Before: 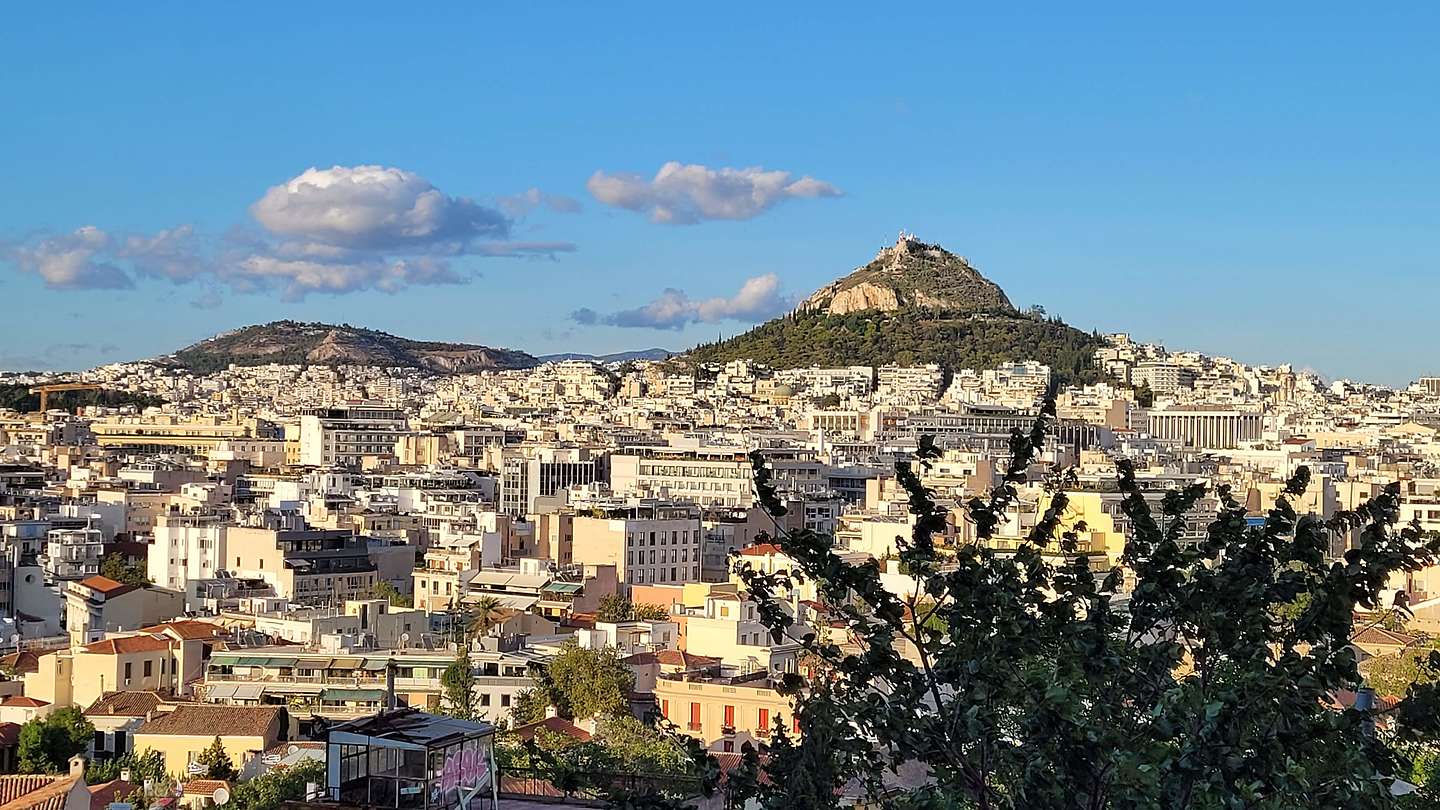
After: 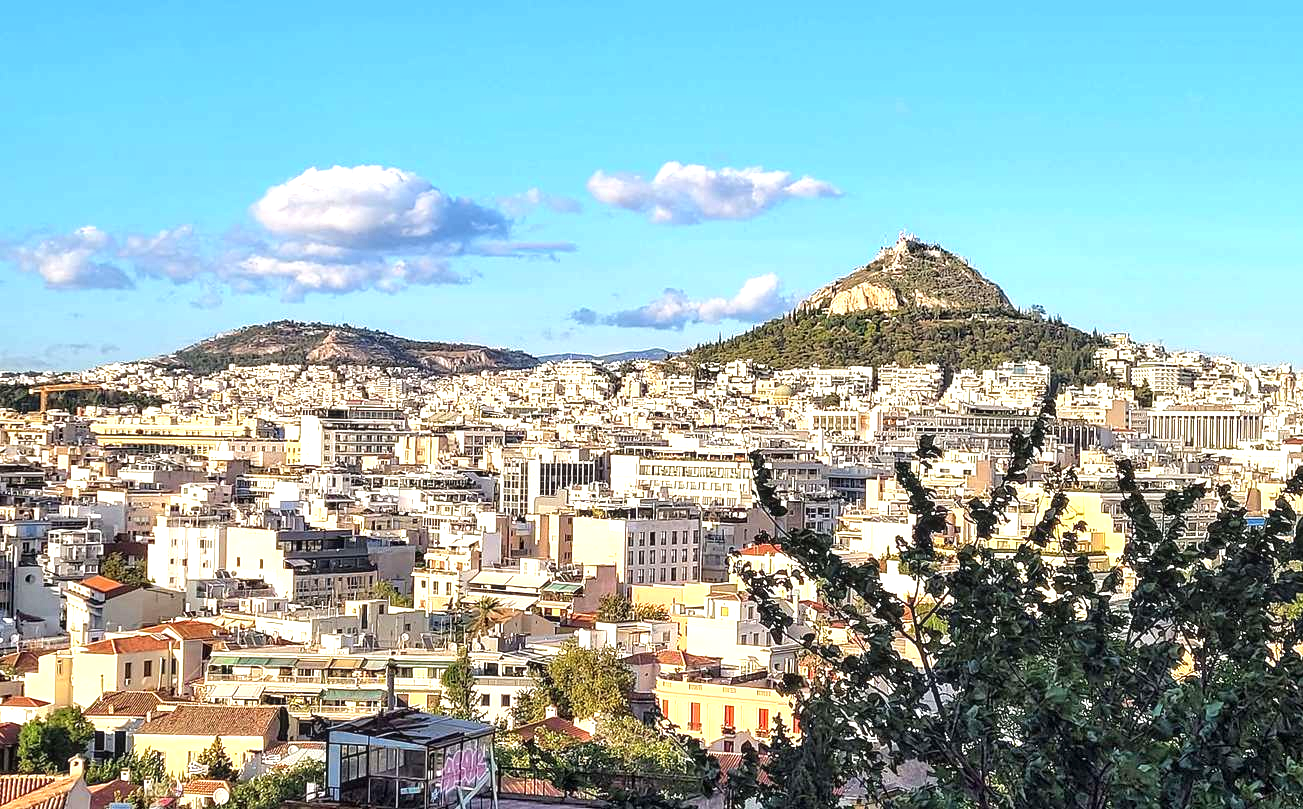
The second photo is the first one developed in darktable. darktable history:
exposure: black level correction 0, exposure 1 EV, compensate exposure bias true, compensate highlight preservation false
crop: right 9.509%, bottom 0.031%
local contrast: on, module defaults
